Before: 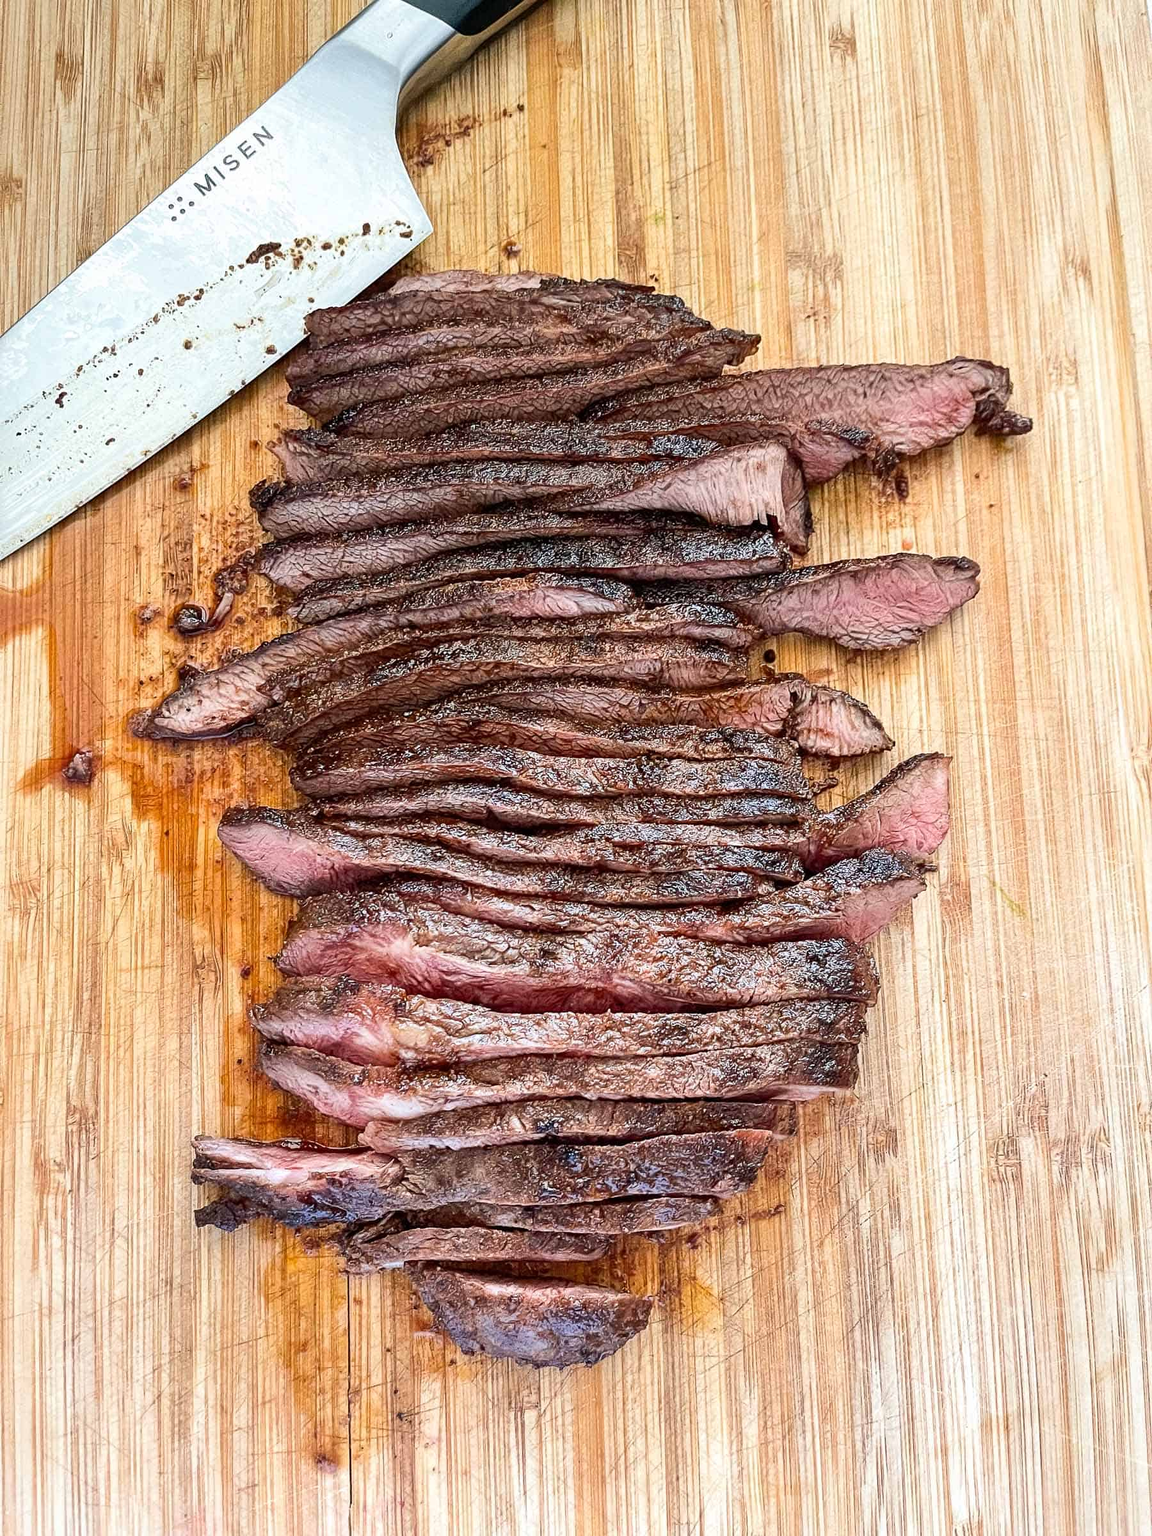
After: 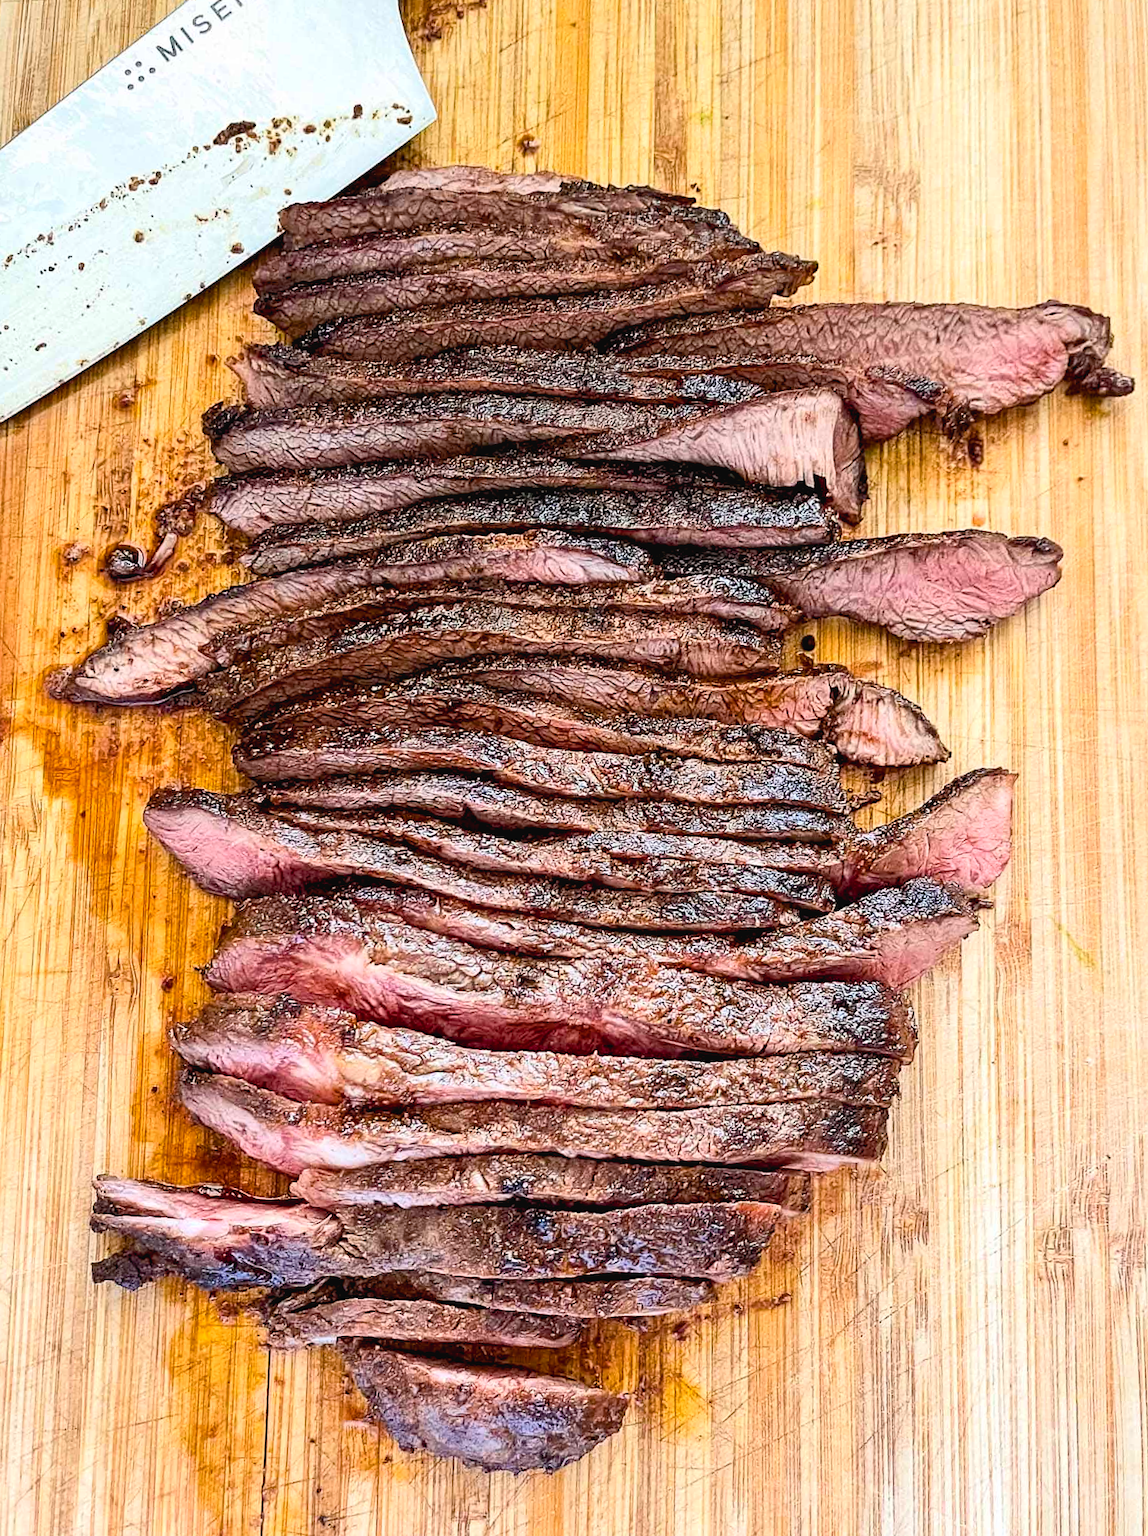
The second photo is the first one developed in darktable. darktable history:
crop and rotate: angle -3.07°, left 5.287%, top 5.215%, right 4.727%, bottom 4.577%
tone curve: curves: ch0 [(0, 0.028) (0.138, 0.156) (0.468, 0.516) (0.754, 0.823) (1, 1)], color space Lab, independent channels, preserve colors none
color balance rgb: global offset › luminance -0.491%, perceptual saturation grading › global saturation 19.822%, global vibrance 20%
